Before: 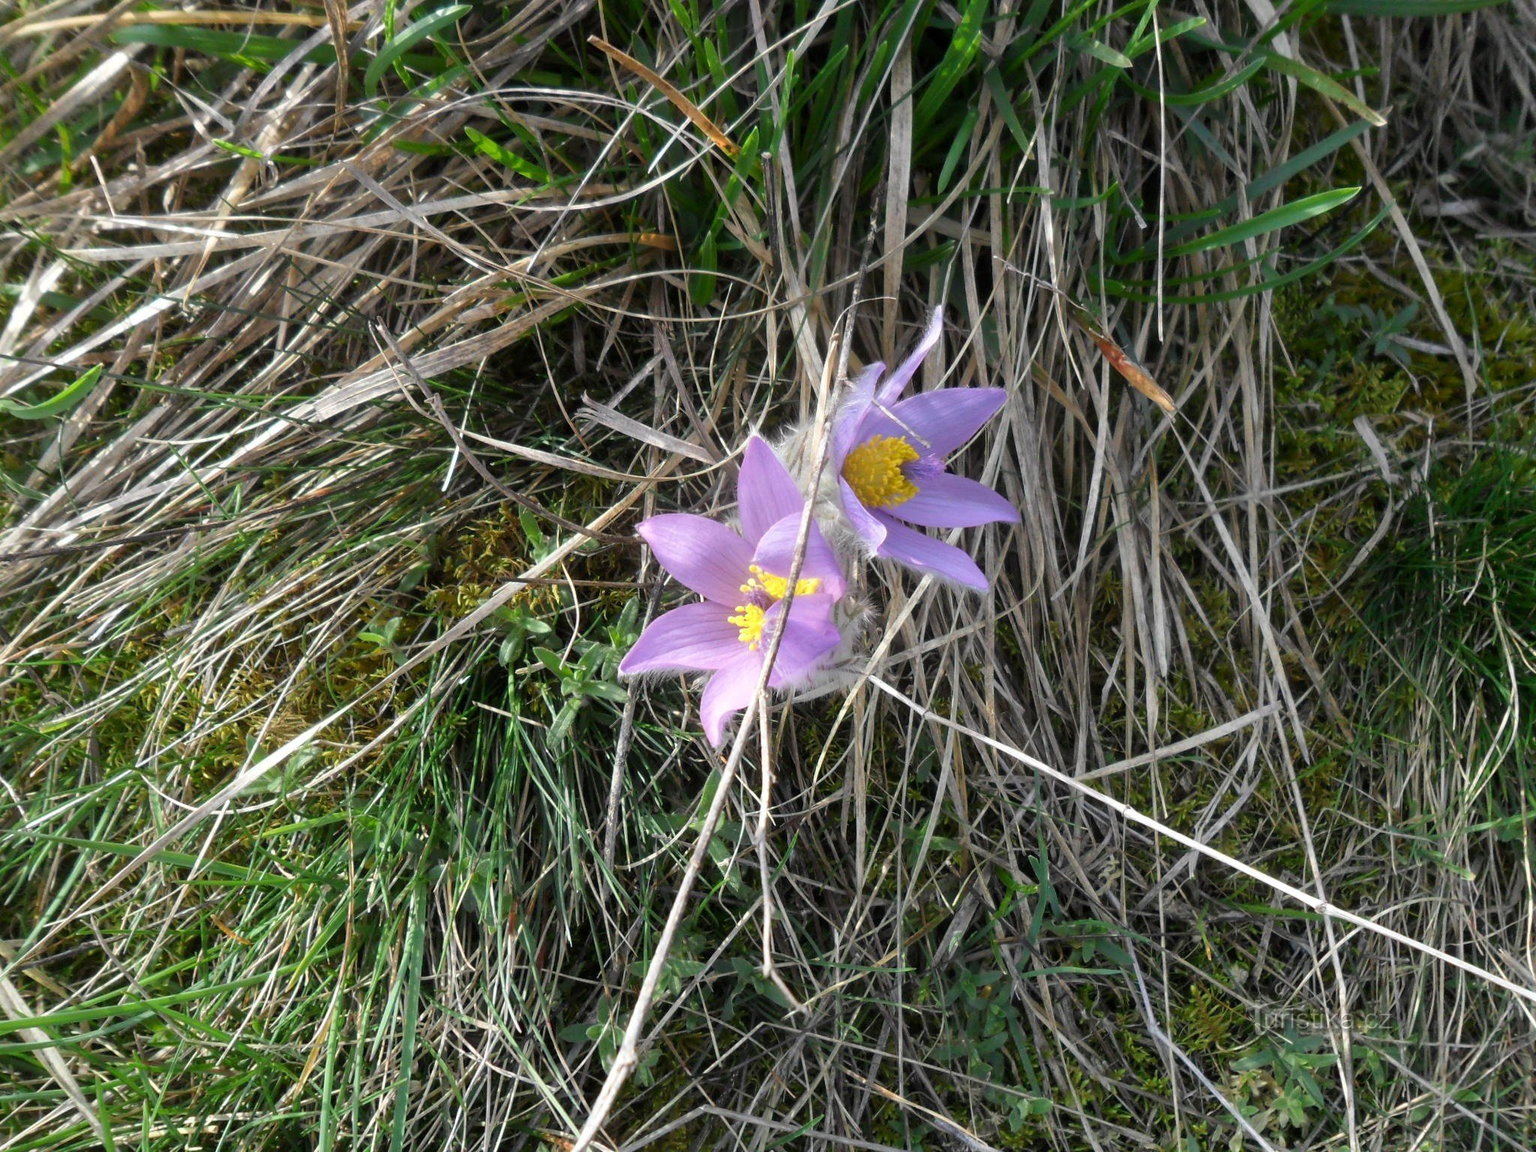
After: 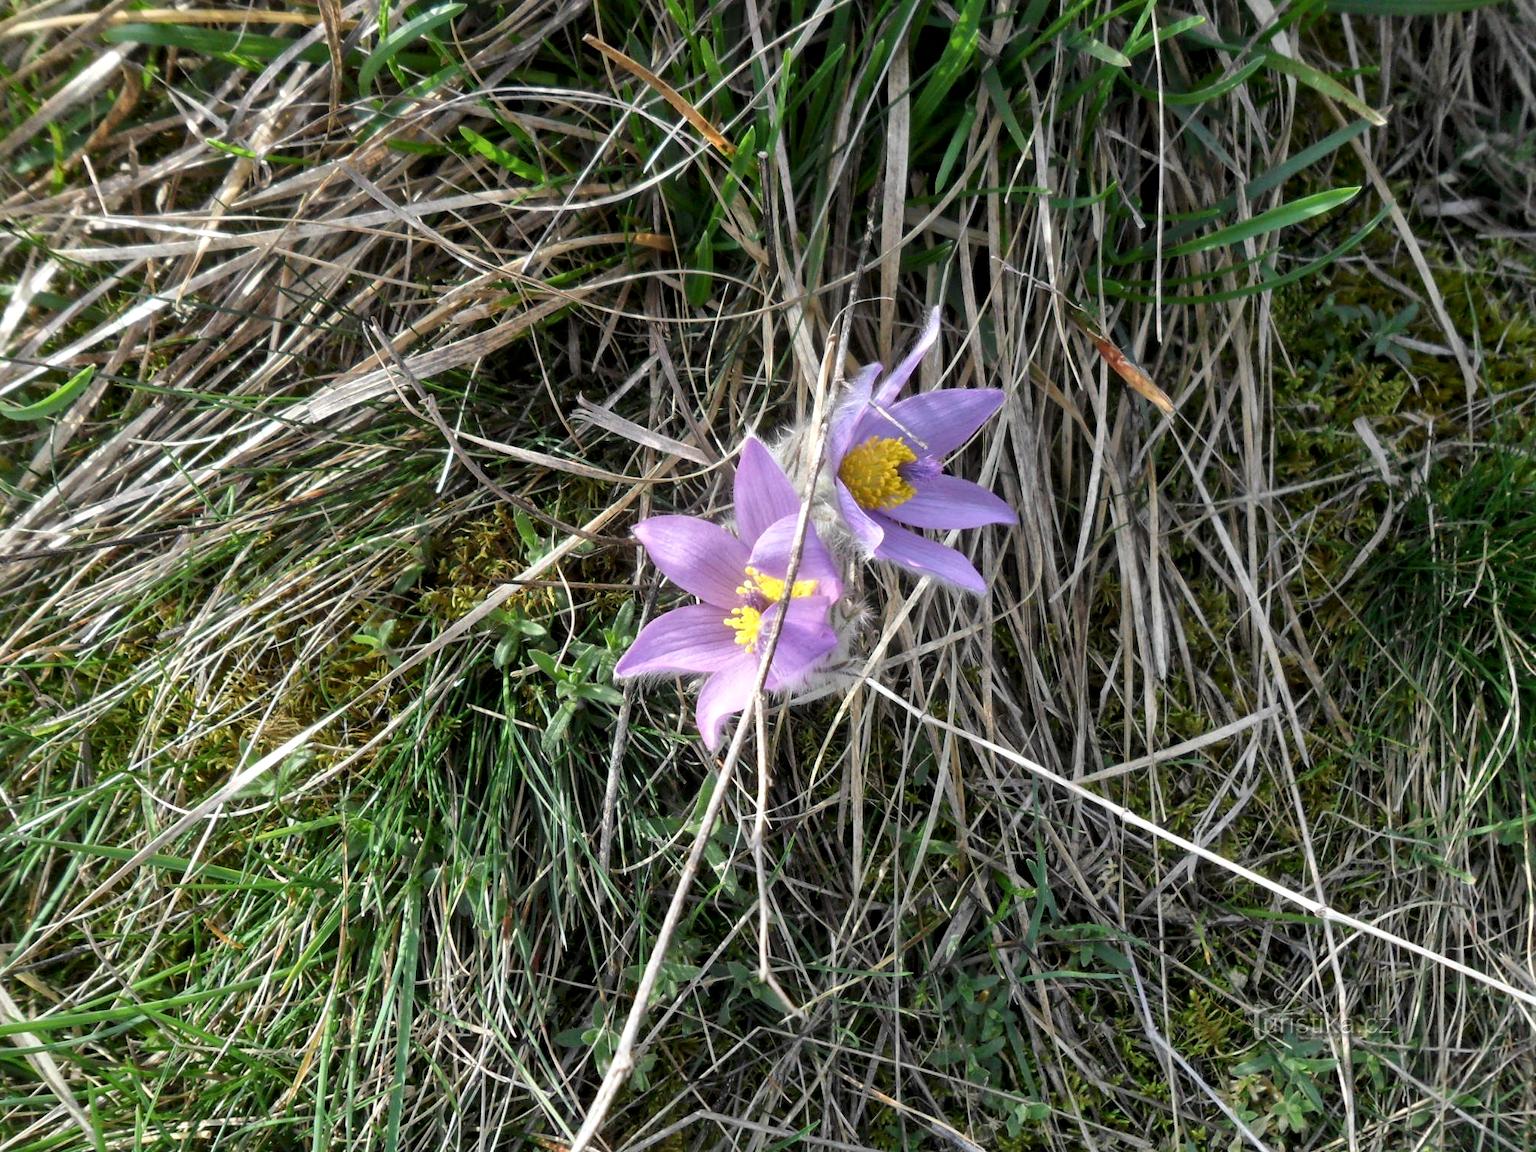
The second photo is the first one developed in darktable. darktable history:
crop and rotate: left 0.583%, top 0.146%, bottom 0.345%
local contrast: mode bilateral grid, contrast 20, coarseness 20, detail 150%, midtone range 0.2
